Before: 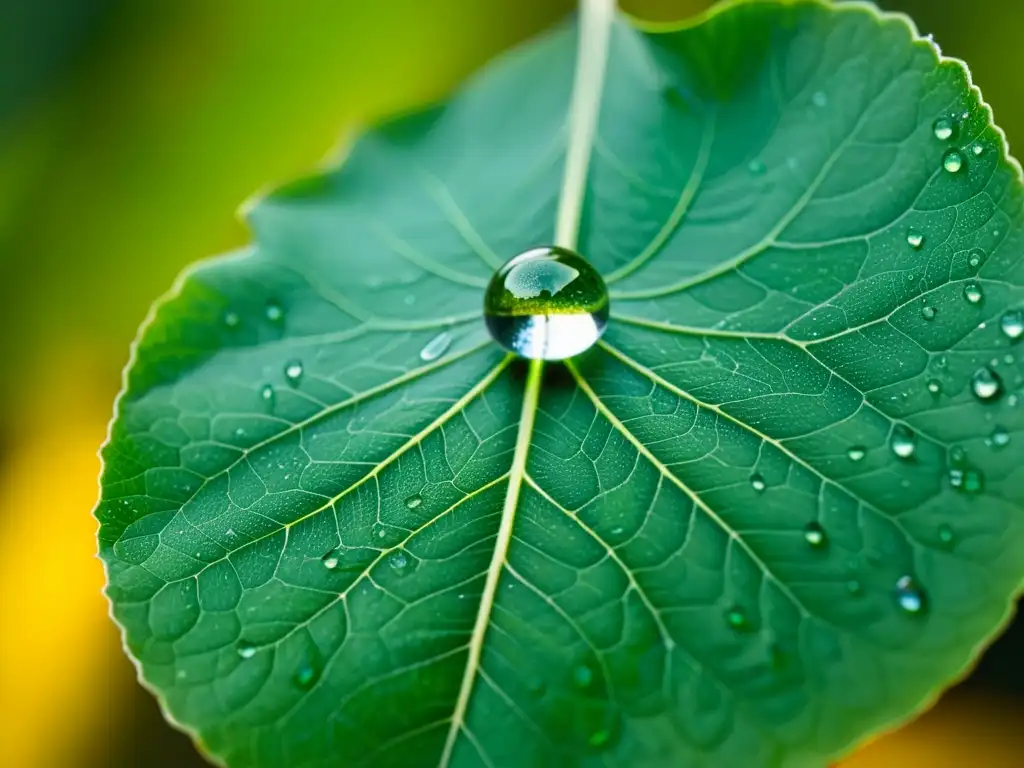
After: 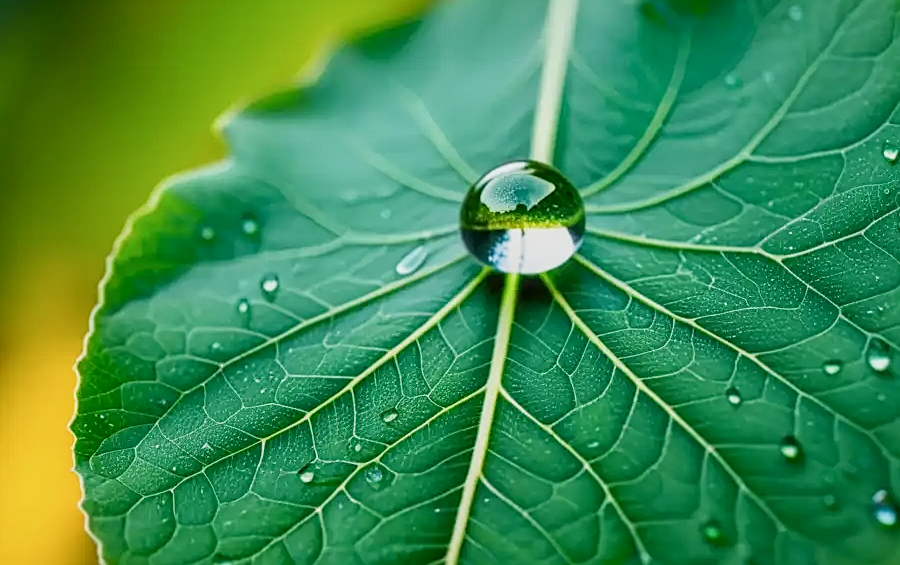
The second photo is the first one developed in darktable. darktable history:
local contrast: on, module defaults
crop and rotate: left 2.425%, top 11.305%, right 9.6%, bottom 15.08%
exposure: exposure -0.041 EV, compensate highlight preservation false
sigmoid: contrast 1.22, skew 0.65
sharpen: on, module defaults
